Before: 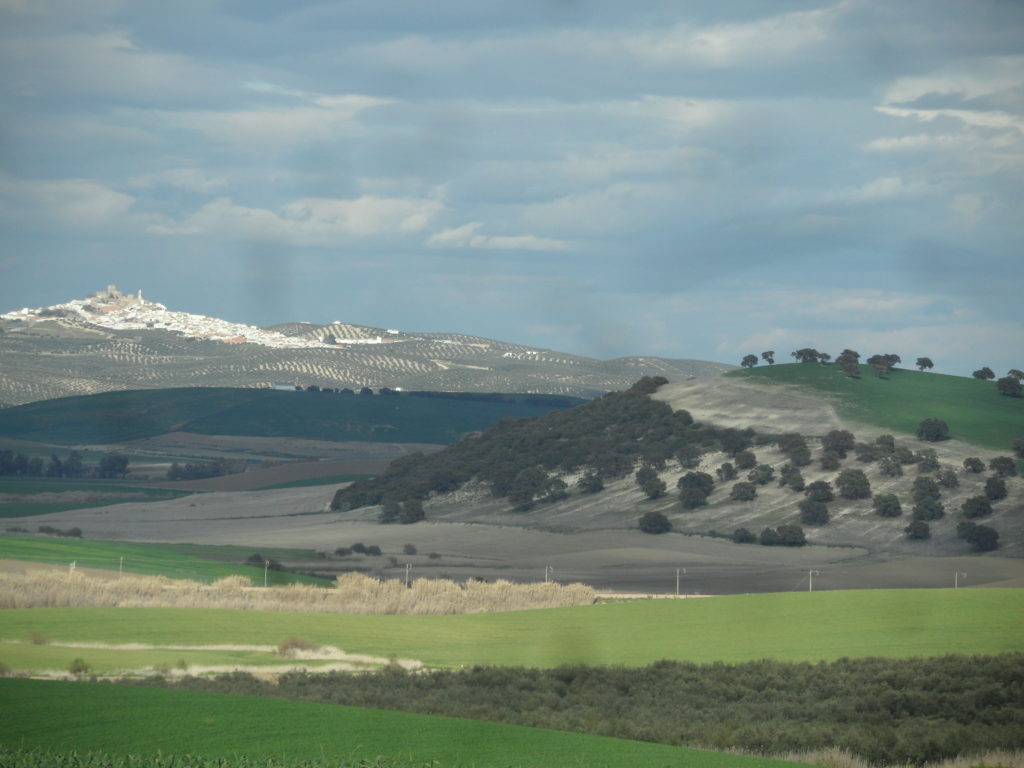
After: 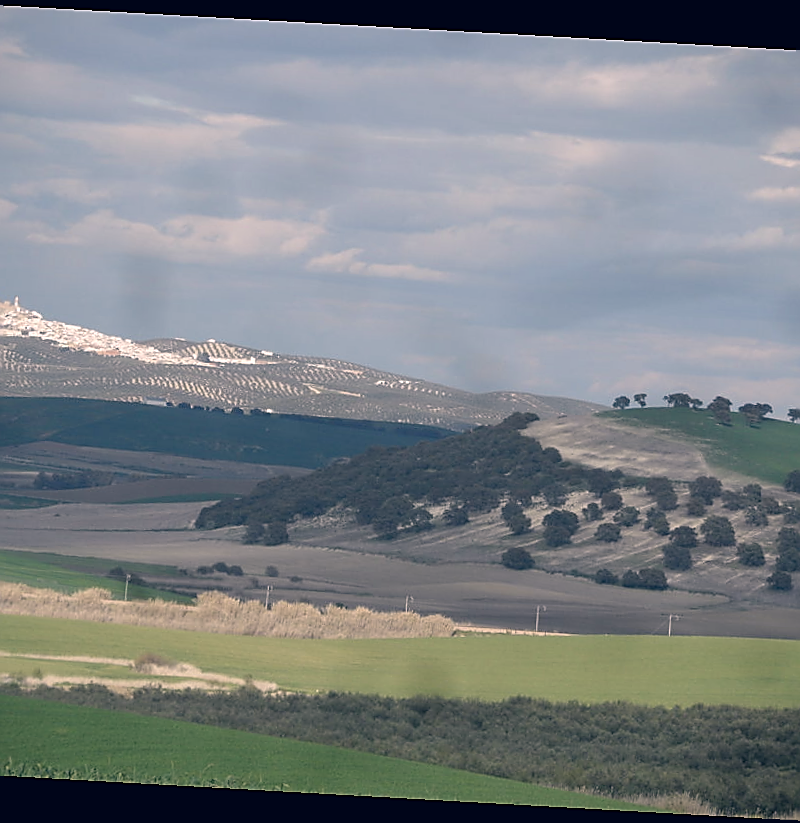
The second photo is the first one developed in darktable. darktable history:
crop and rotate: angle -3.23°, left 14.106%, top 0.022%, right 10.791%, bottom 0.03%
sharpen: radius 1.371, amount 1.257, threshold 0.613
color correction: highlights a* 13.76, highlights b* 5.79, shadows a* -5.77, shadows b* -15.57, saturation 0.833
